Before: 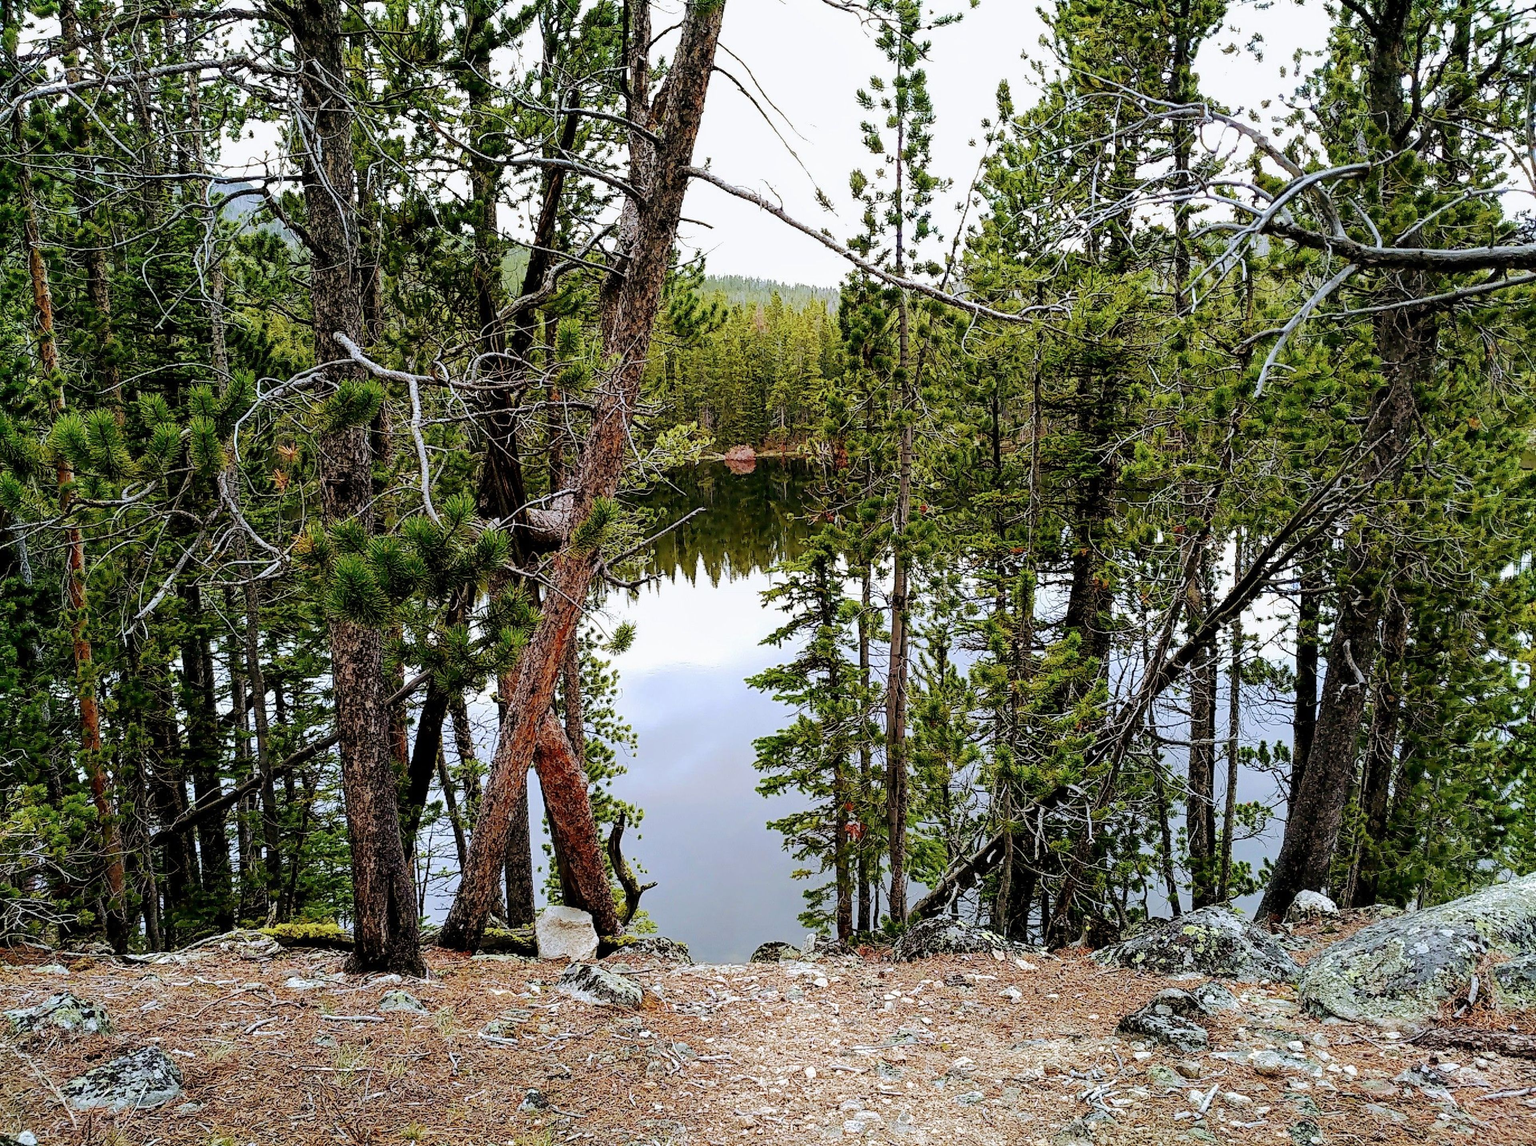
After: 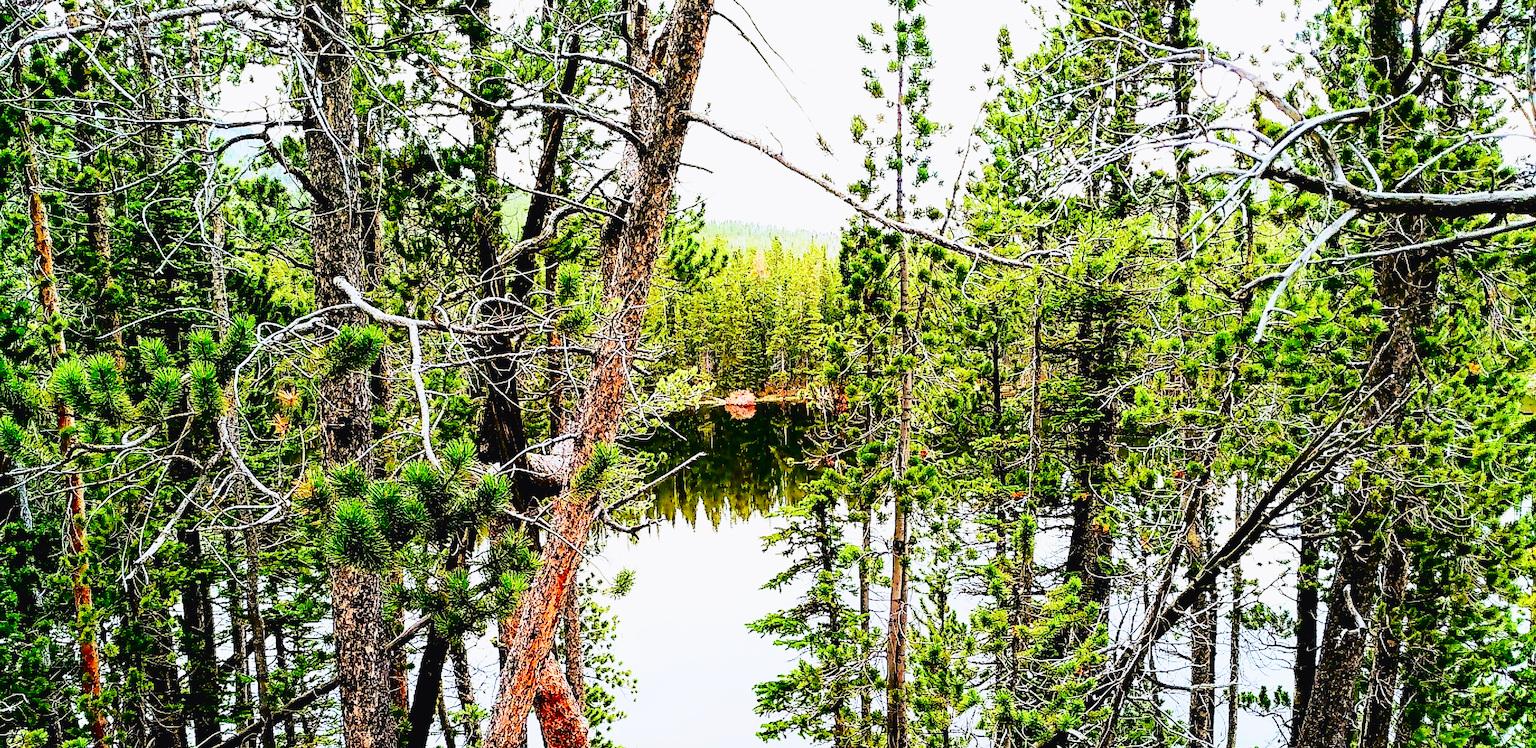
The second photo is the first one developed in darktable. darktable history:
sharpen: radius 1.276, amount 0.295, threshold 0.114
tone curve: curves: ch0 [(0, 0.023) (0.132, 0.075) (0.256, 0.2) (0.454, 0.495) (0.708, 0.78) (0.844, 0.896) (1, 0.98)]; ch1 [(0, 0) (0.37, 0.308) (0.478, 0.46) (0.499, 0.5) (0.513, 0.508) (0.526, 0.533) (0.59, 0.612) (0.764, 0.804) (1, 1)]; ch2 [(0, 0) (0.312, 0.313) (0.461, 0.454) (0.48, 0.477) (0.503, 0.5) (0.526, 0.54) (0.564, 0.595) (0.631, 0.676) (0.713, 0.767) (0.985, 0.966)], color space Lab, independent channels, preserve colors none
base curve: curves: ch0 [(0, 0) (0.007, 0.004) (0.027, 0.03) (0.046, 0.07) (0.207, 0.54) (0.442, 0.872) (0.673, 0.972) (1, 1)], preserve colors none
crop and rotate: top 4.868%, bottom 29.86%
